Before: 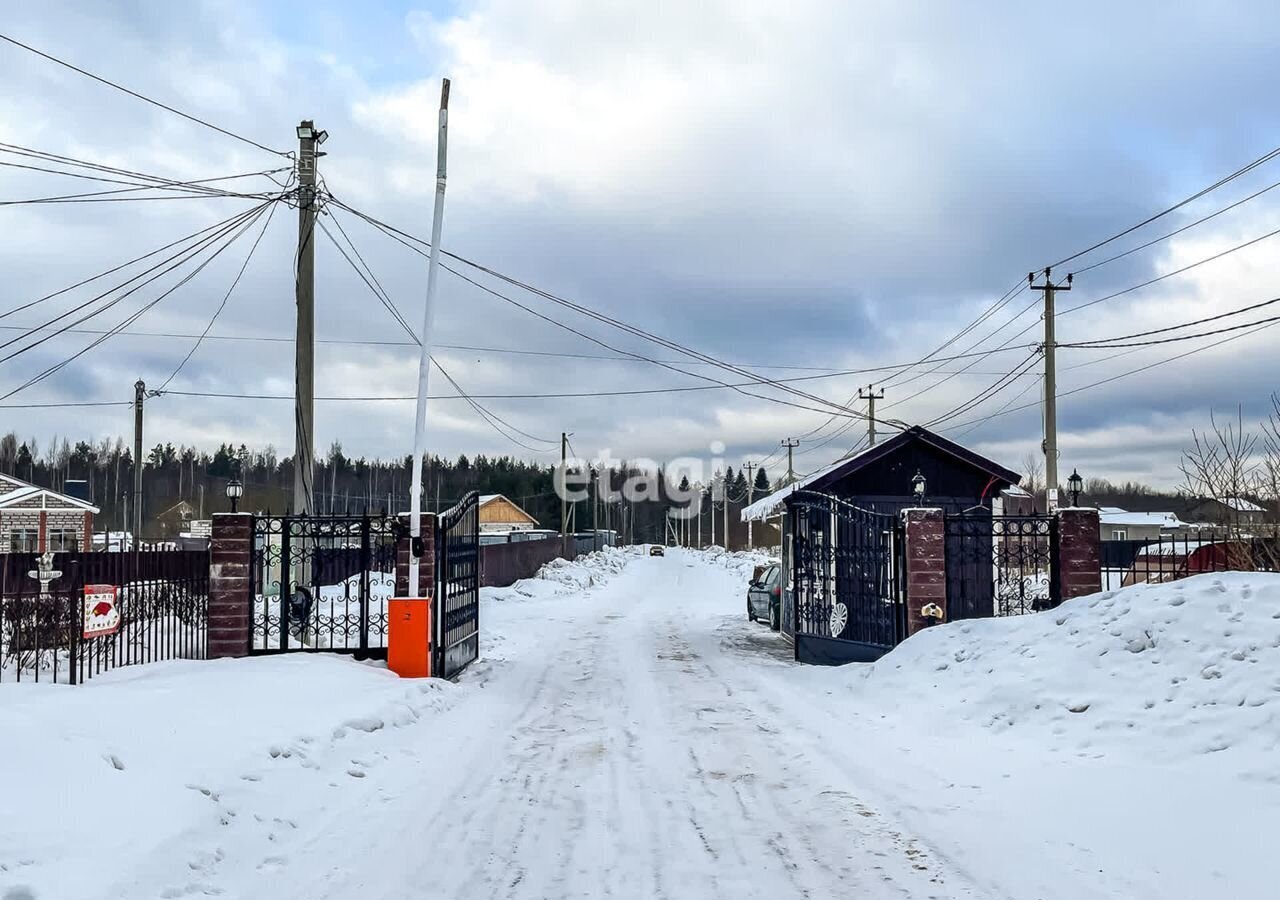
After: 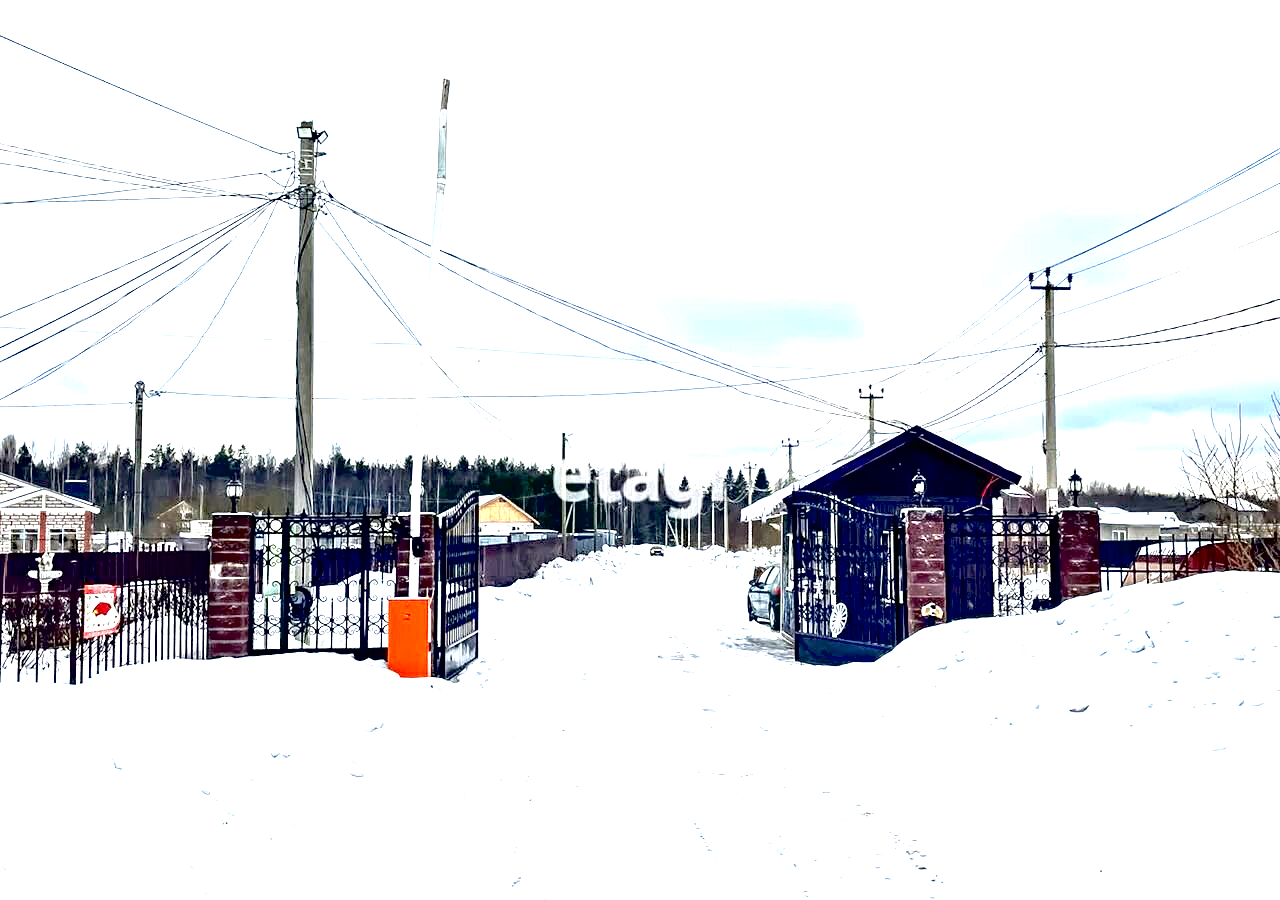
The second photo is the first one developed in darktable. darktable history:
contrast brightness saturation: saturation -0.06
exposure: black level correction 0.015, exposure 1.794 EV, compensate highlight preservation false
